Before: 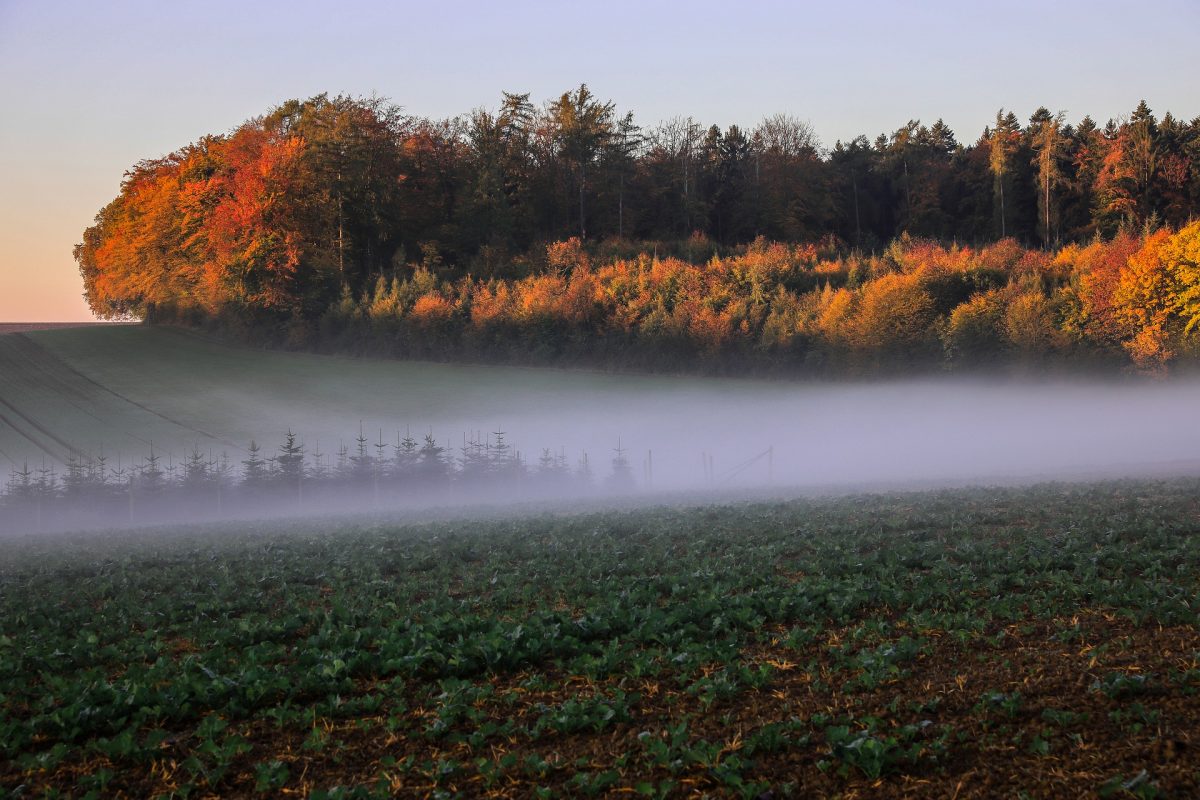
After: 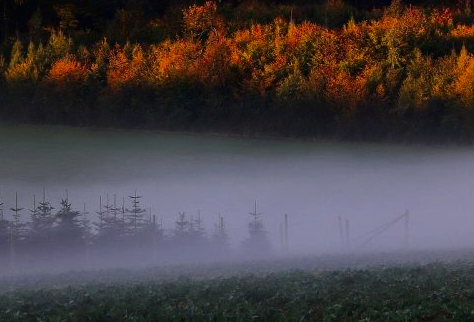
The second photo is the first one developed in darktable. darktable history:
filmic rgb: black relative exposure -11.38 EV, white relative exposure 3.25 EV, hardness 6.74
contrast brightness saturation: contrast 0.099, brightness -0.268, saturation 0.149
crop: left 30.379%, top 29.529%, right 30.083%, bottom 30.199%
